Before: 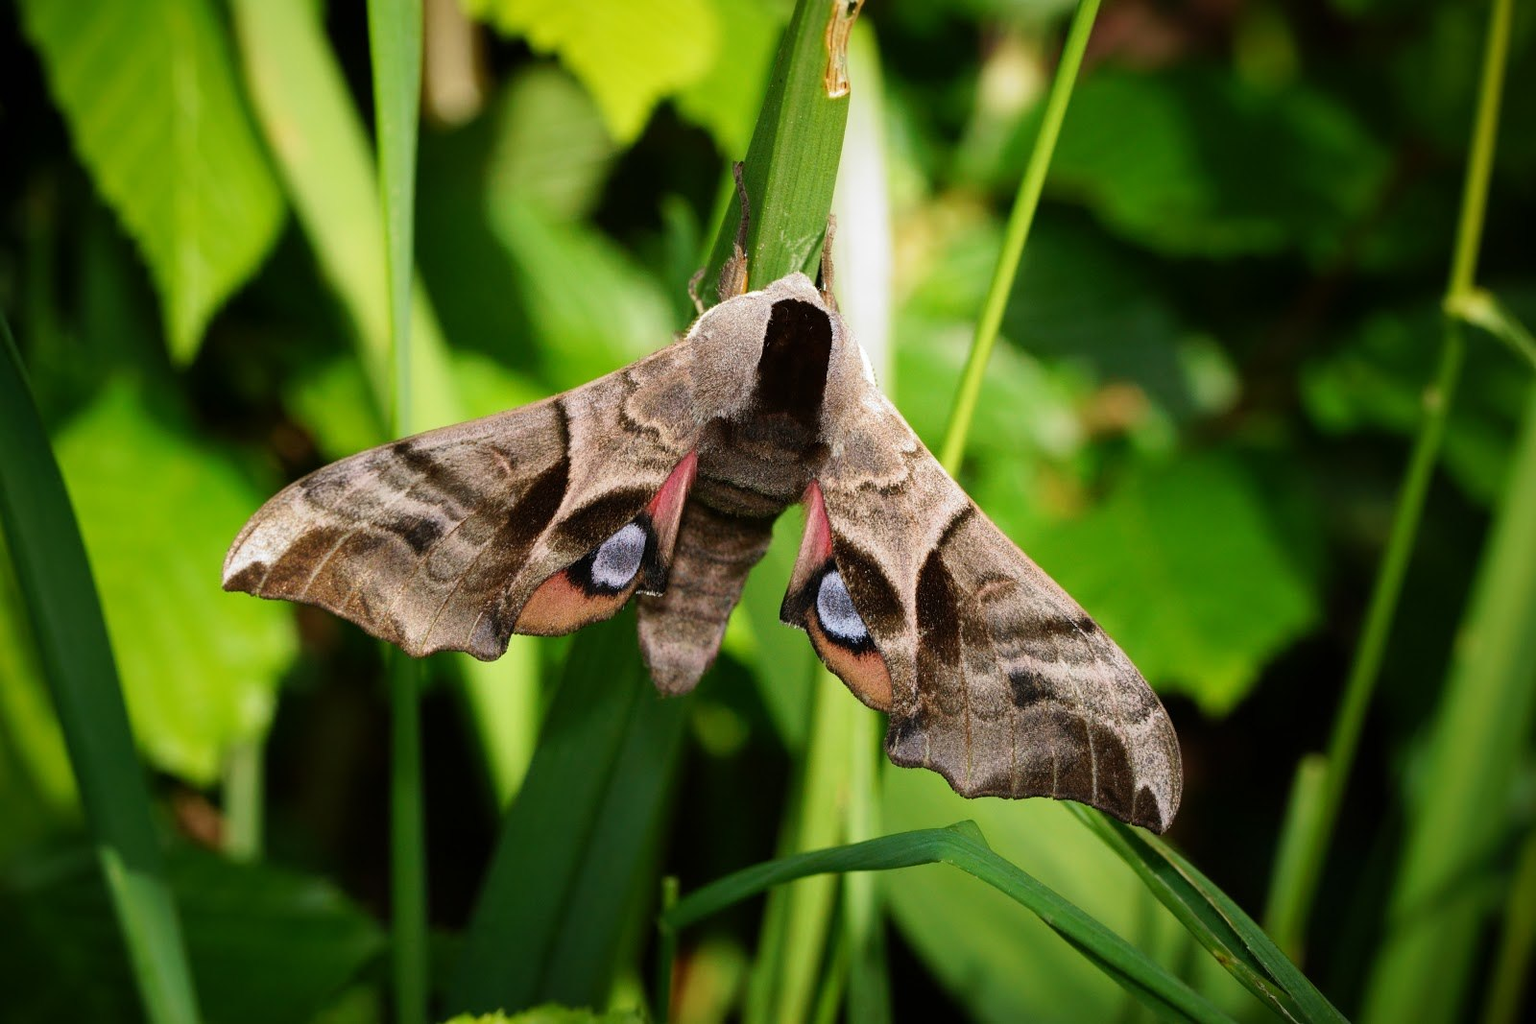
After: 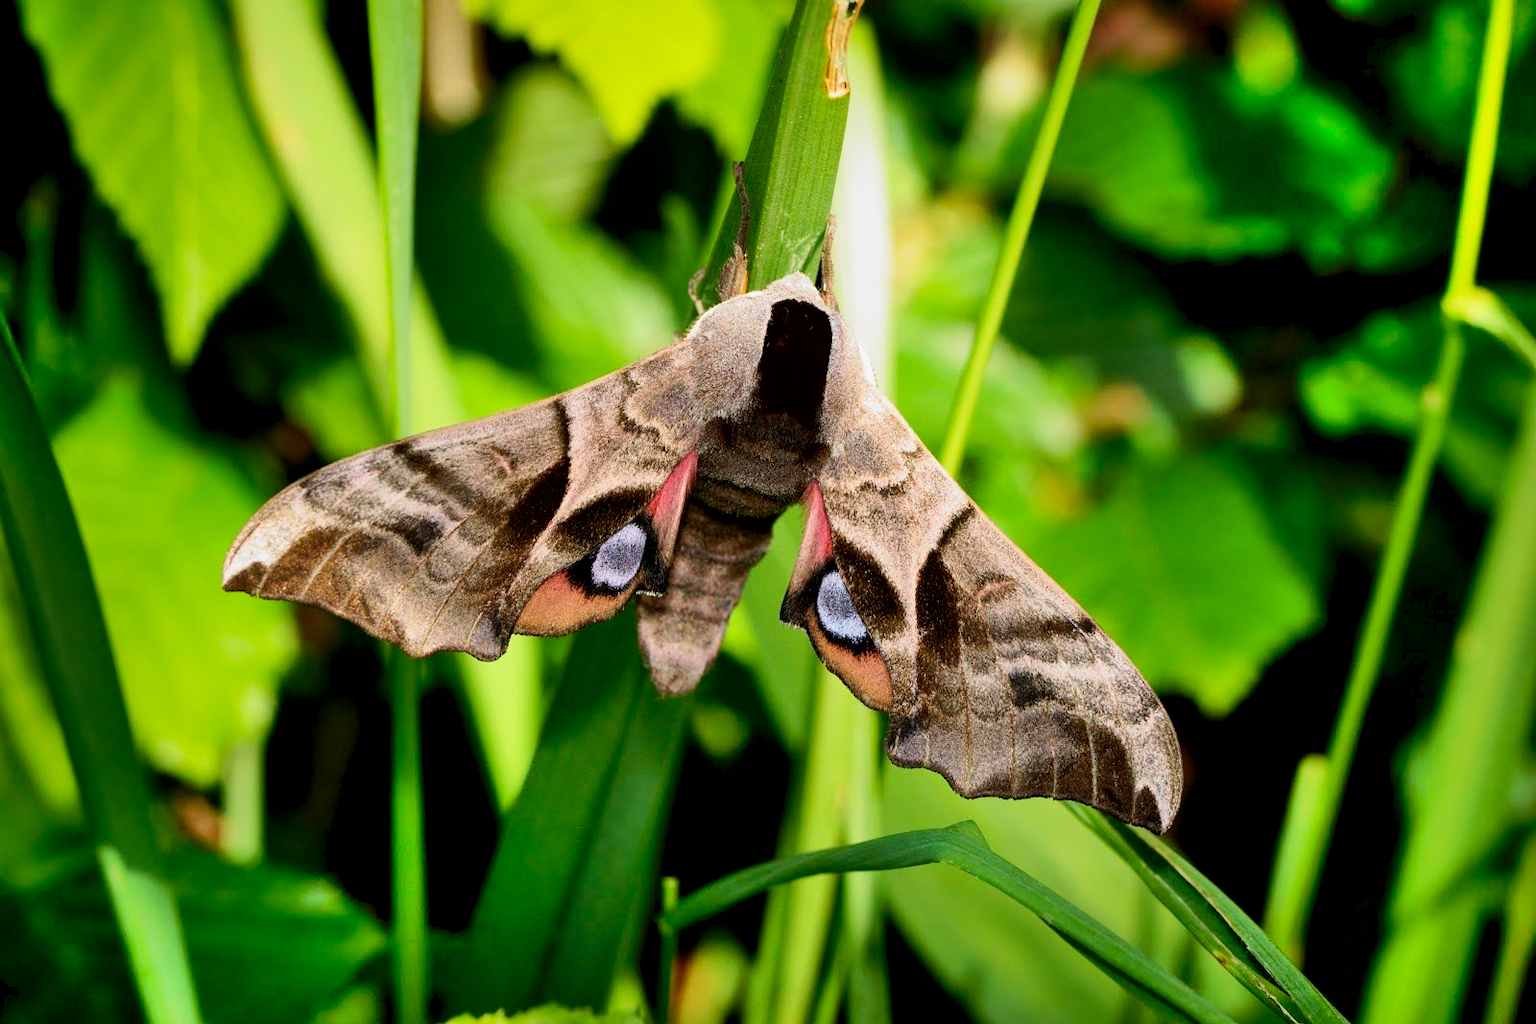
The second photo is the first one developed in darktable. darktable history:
shadows and highlights: shadows 74.84, highlights -25.03, soften with gaussian
contrast brightness saturation: contrast 0.198, brightness 0.157, saturation 0.217
exposure: black level correction 0.006, exposure -0.224 EV, compensate highlight preservation false
